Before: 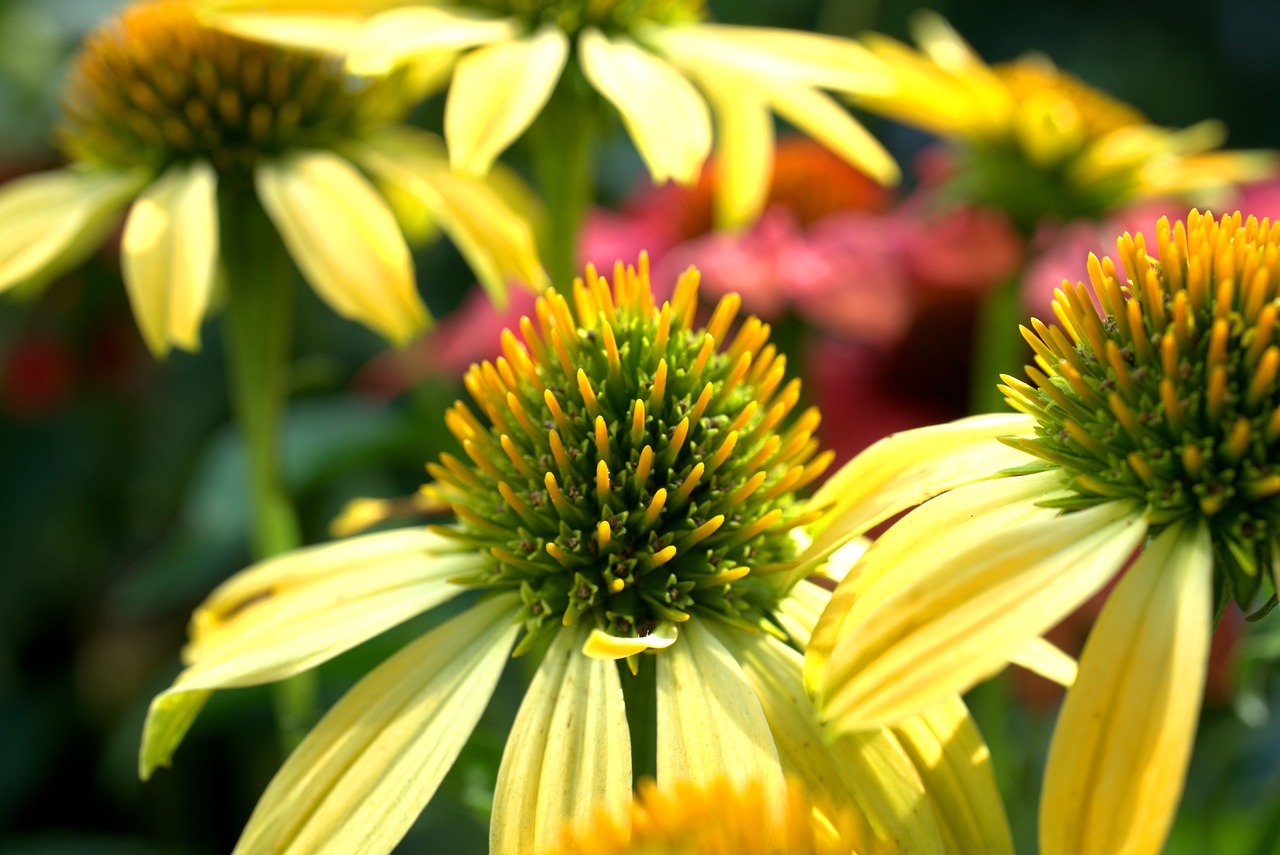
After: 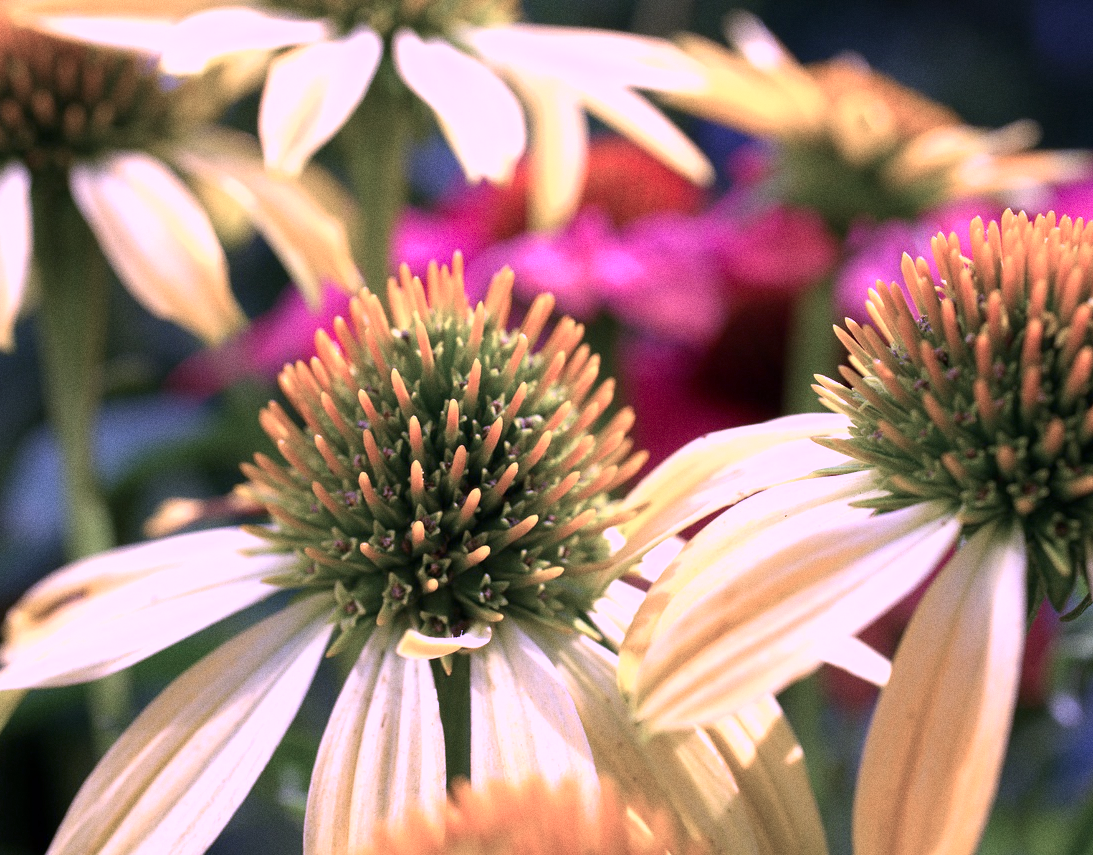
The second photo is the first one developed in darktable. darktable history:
color calibration: illuminant custom, x 0.379, y 0.481, temperature 4443.07 K
crop and rotate: left 14.584%
grain: coarseness 0.09 ISO
